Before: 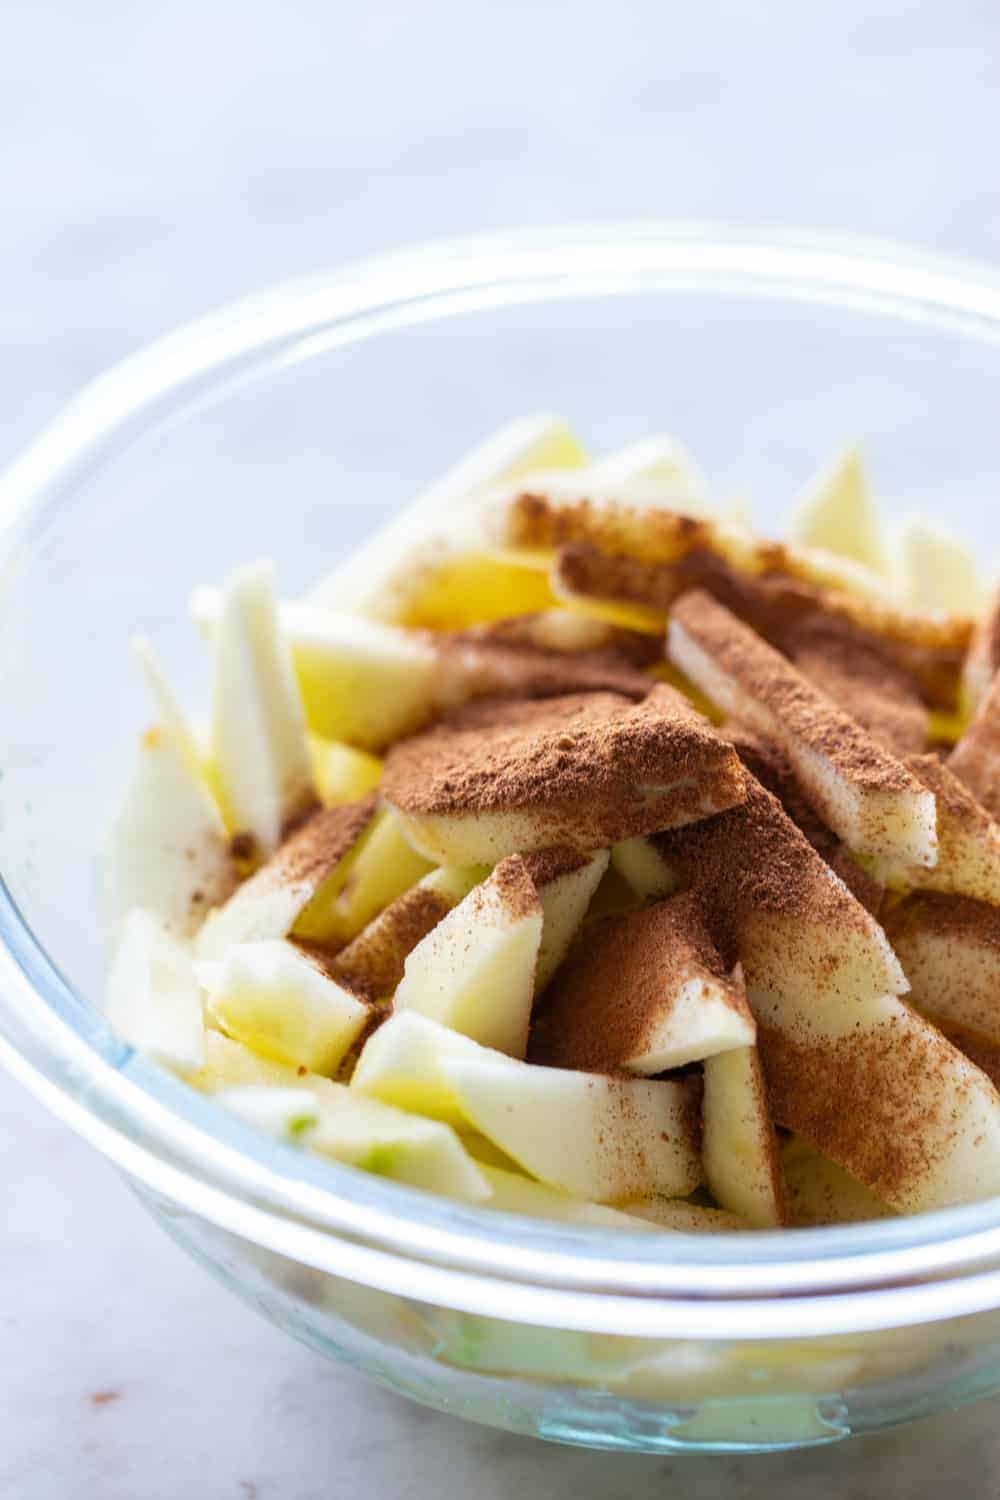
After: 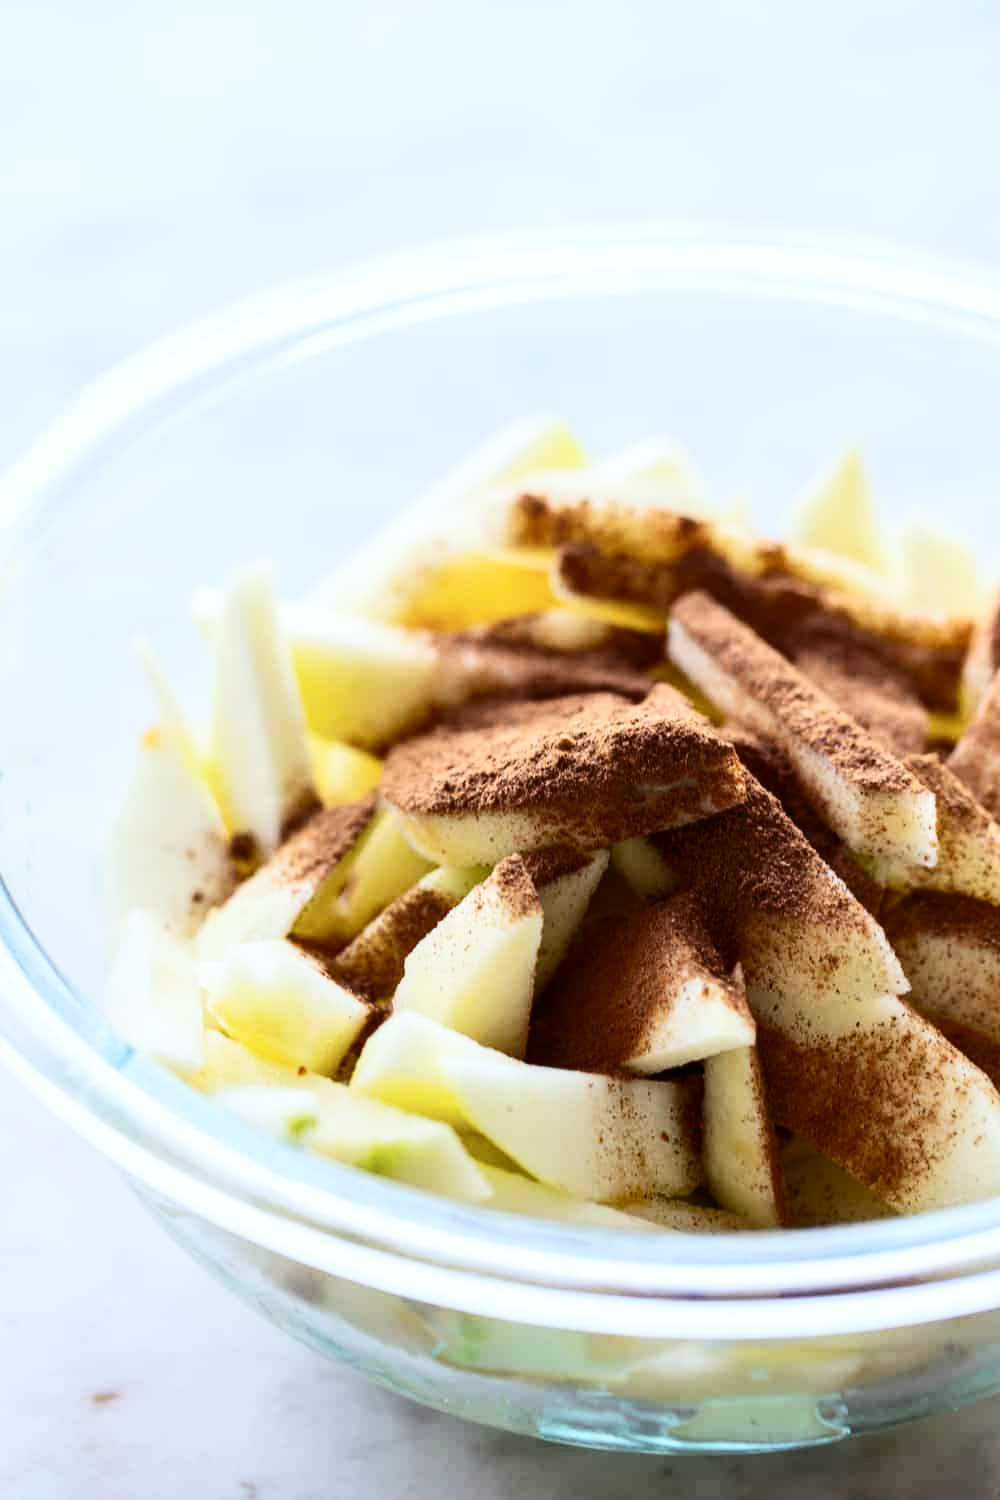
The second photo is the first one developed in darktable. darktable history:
white balance: red 0.978, blue 0.999
contrast brightness saturation: contrast 0.28
